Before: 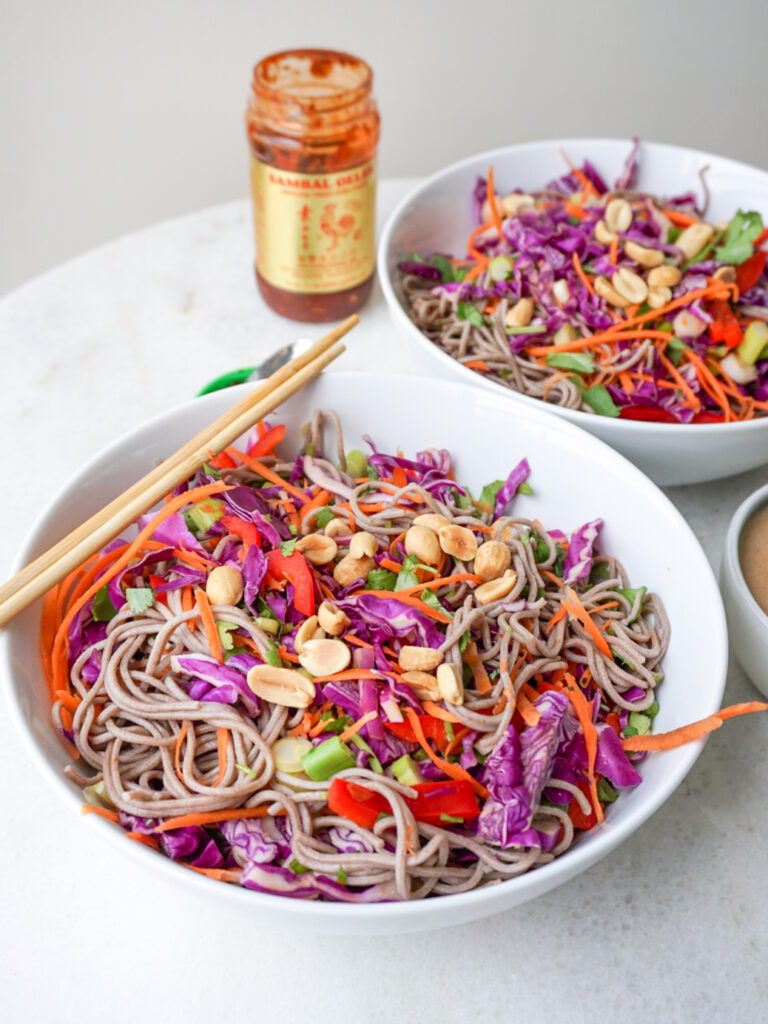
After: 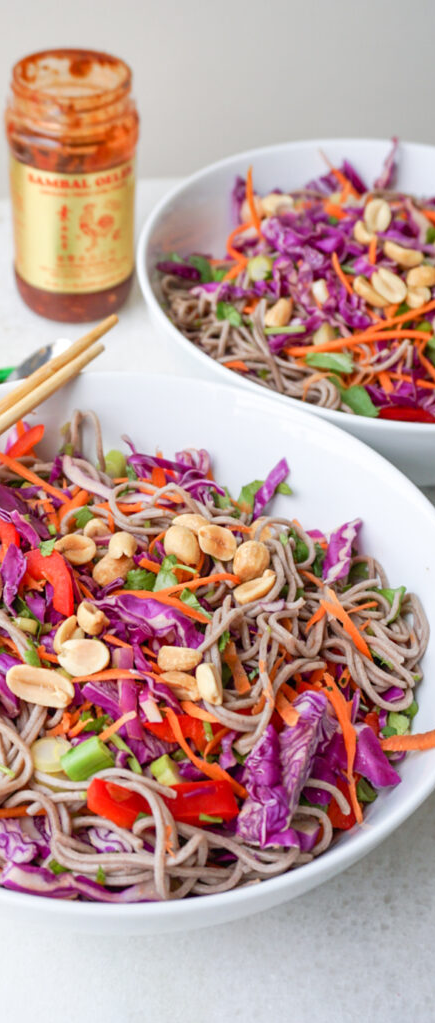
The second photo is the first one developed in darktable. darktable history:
crop: left 31.458%, top 0%, right 11.876%
exposure: compensate highlight preservation false
